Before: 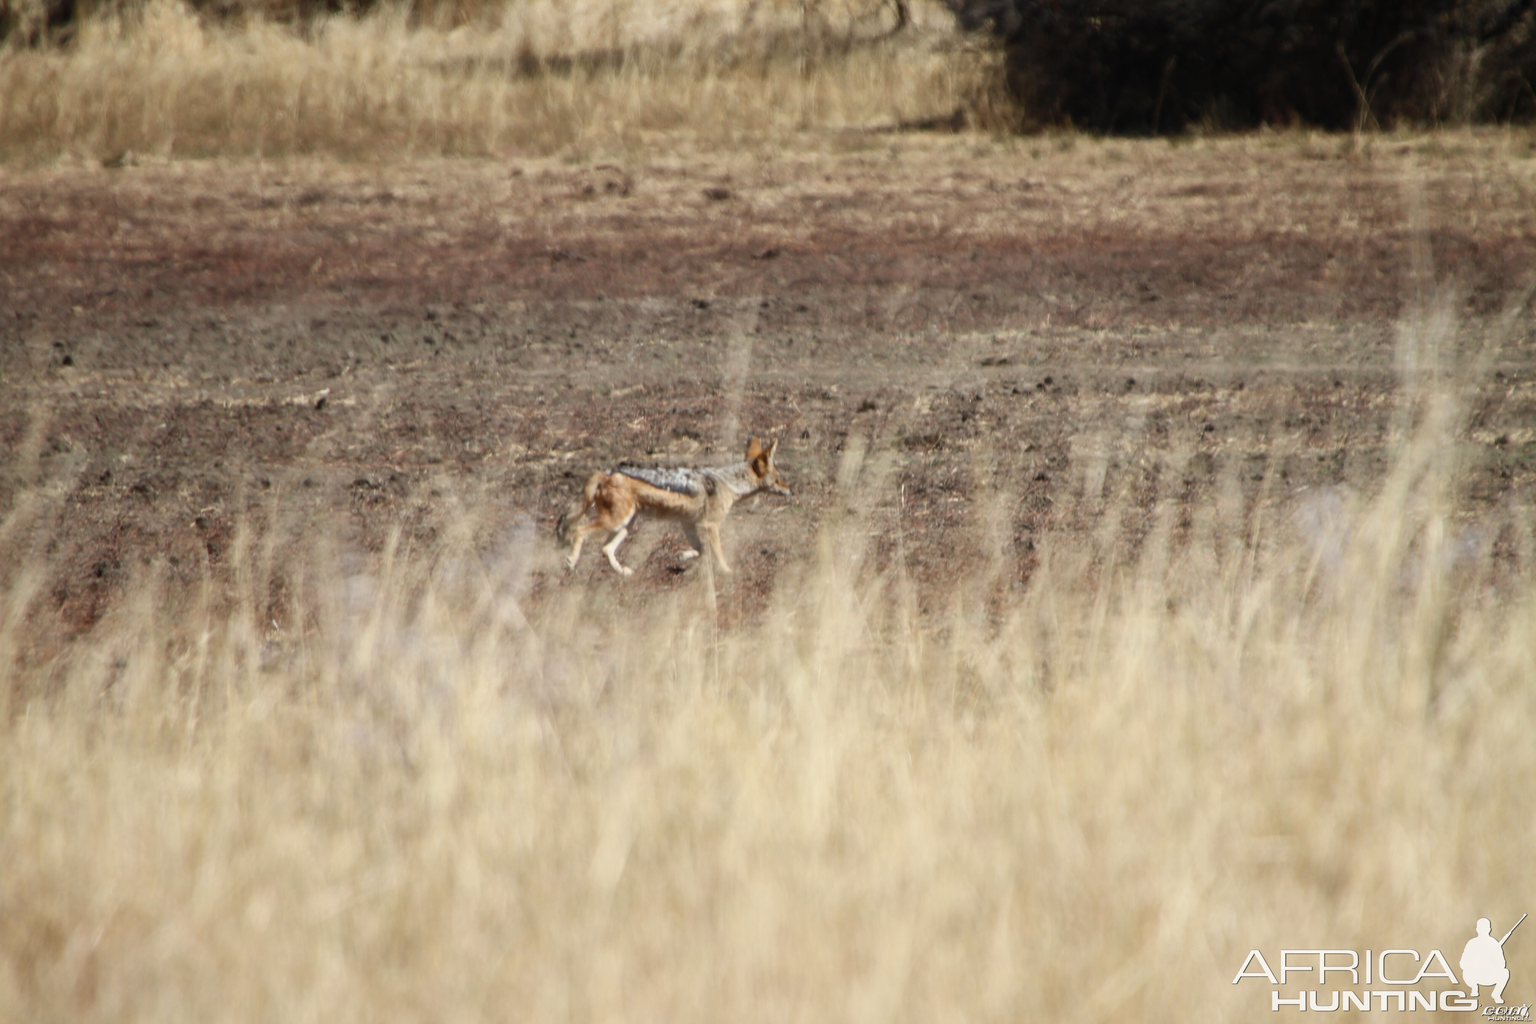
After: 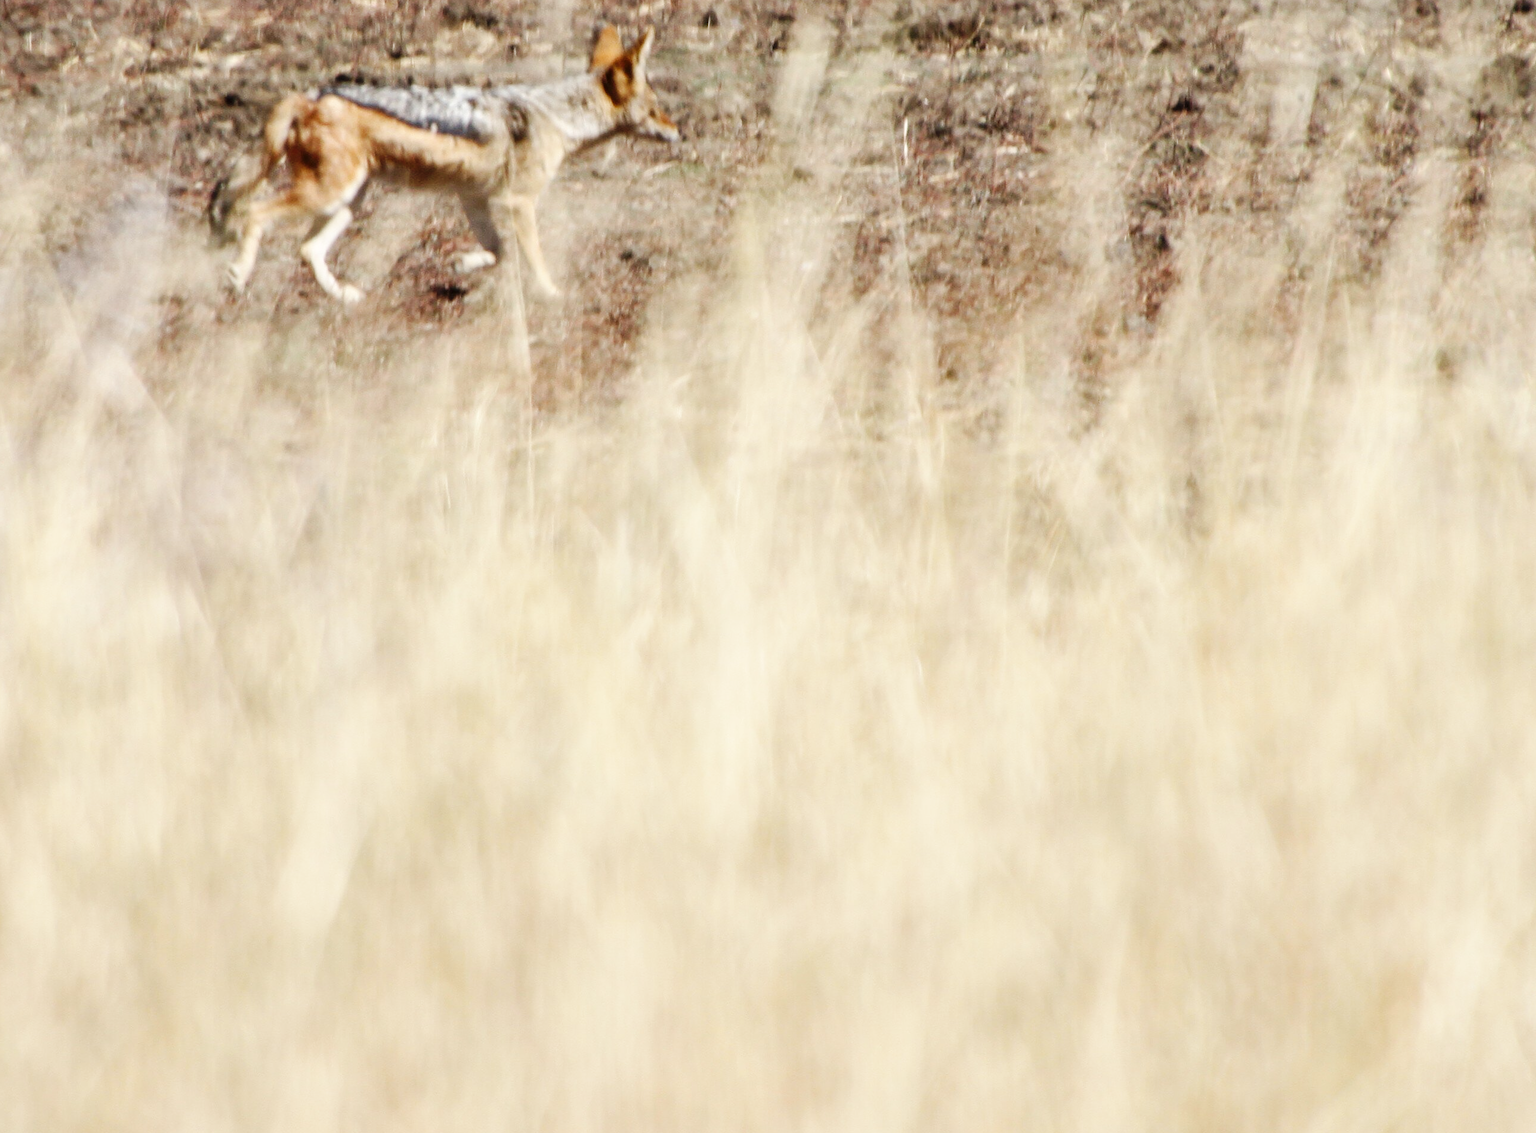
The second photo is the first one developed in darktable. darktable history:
base curve: curves: ch0 [(0, 0) (0.036, 0.025) (0.121, 0.166) (0.206, 0.329) (0.605, 0.79) (1, 1)], preserve colors none
tone equalizer: edges refinement/feathering 500, mask exposure compensation -1.57 EV, preserve details no
crop: left 29.505%, top 41.525%, right 20.812%, bottom 3.483%
local contrast: highlights 104%, shadows 103%, detail 120%, midtone range 0.2
